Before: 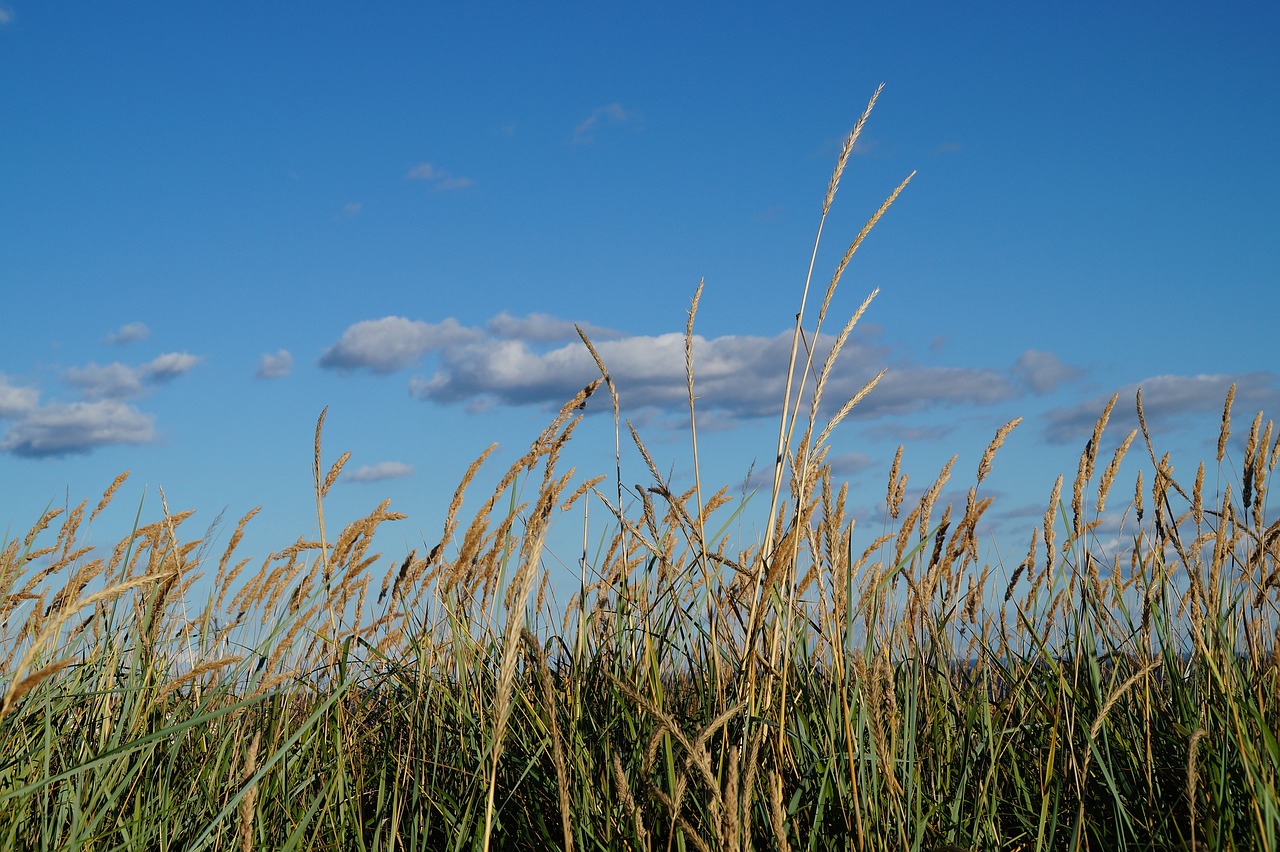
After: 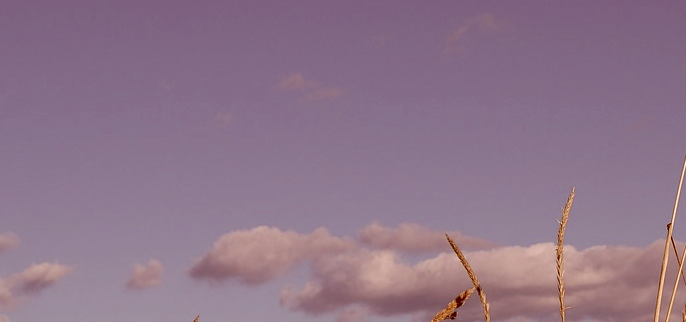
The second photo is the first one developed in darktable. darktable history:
crop: left 10.121%, top 10.631%, right 36.218%, bottom 51.526%
color correction: highlights a* 9.03, highlights b* 8.71, shadows a* 40, shadows b* 40, saturation 0.8
white balance: emerald 1
color zones: curves: ch0 [(0, 0.444) (0.143, 0.442) (0.286, 0.441) (0.429, 0.441) (0.571, 0.441) (0.714, 0.441) (0.857, 0.442) (1, 0.444)]
